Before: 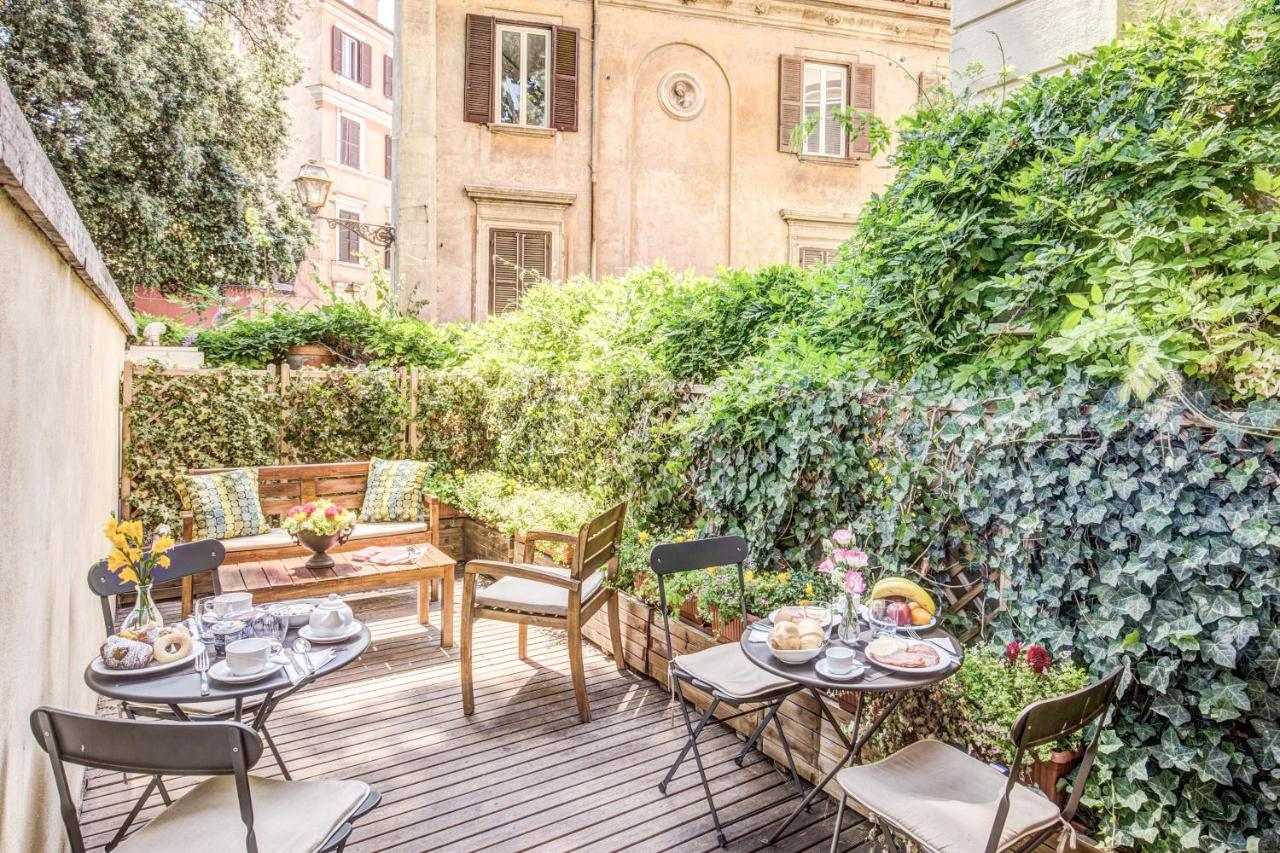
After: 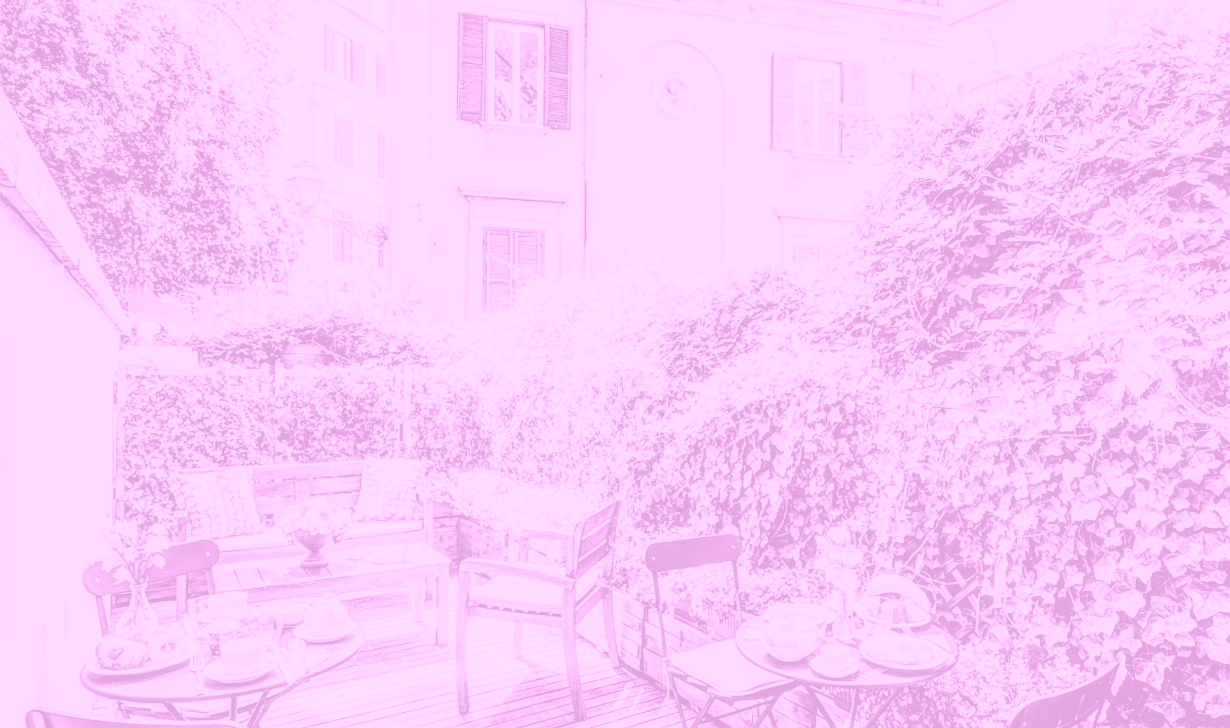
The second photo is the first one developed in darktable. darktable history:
contrast brightness saturation: contrast 0.2, brightness 0.16, saturation 0.22
local contrast: on, module defaults
colorize: hue 331.2°, saturation 69%, source mix 30.28%, lightness 69.02%, version 1
sharpen: amount 0.2
crop and rotate: angle 0.2°, left 0.275%, right 3.127%, bottom 14.18%
filmic rgb: black relative exposure -5 EV, hardness 2.88, contrast 1.3
tone curve: curves: ch0 [(0, 0) (0.003, 0.264) (0.011, 0.264) (0.025, 0.265) (0.044, 0.269) (0.069, 0.273) (0.1, 0.28) (0.136, 0.292) (0.177, 0.309) (0.224, 0.336) (0.277, 0.371) (0.335, 0.412) (0.399, 0.469) (0.468, 0.533) (0.543, 0.595) (0.623, 0.66) (0.709, 0.73) (0.801, 0.8) (0.898, 0.854) (1, 1)], preserve colors none
